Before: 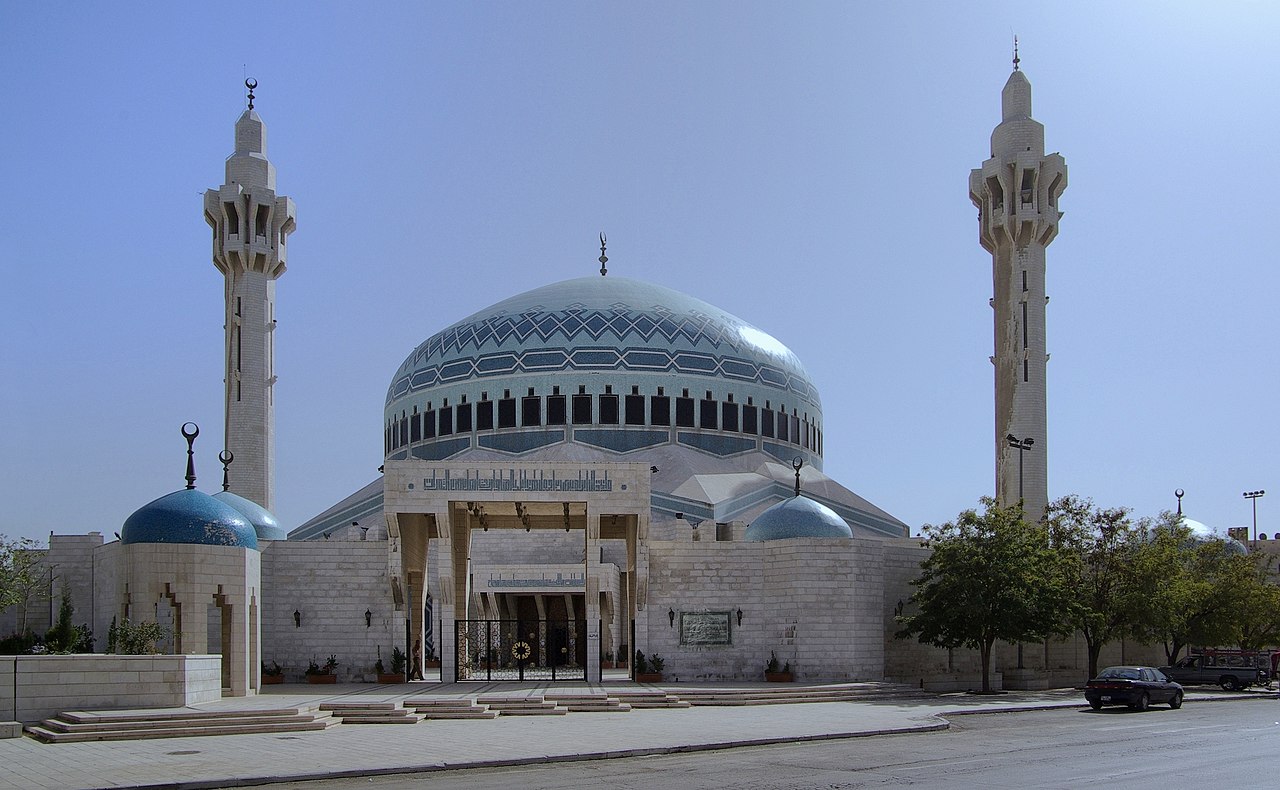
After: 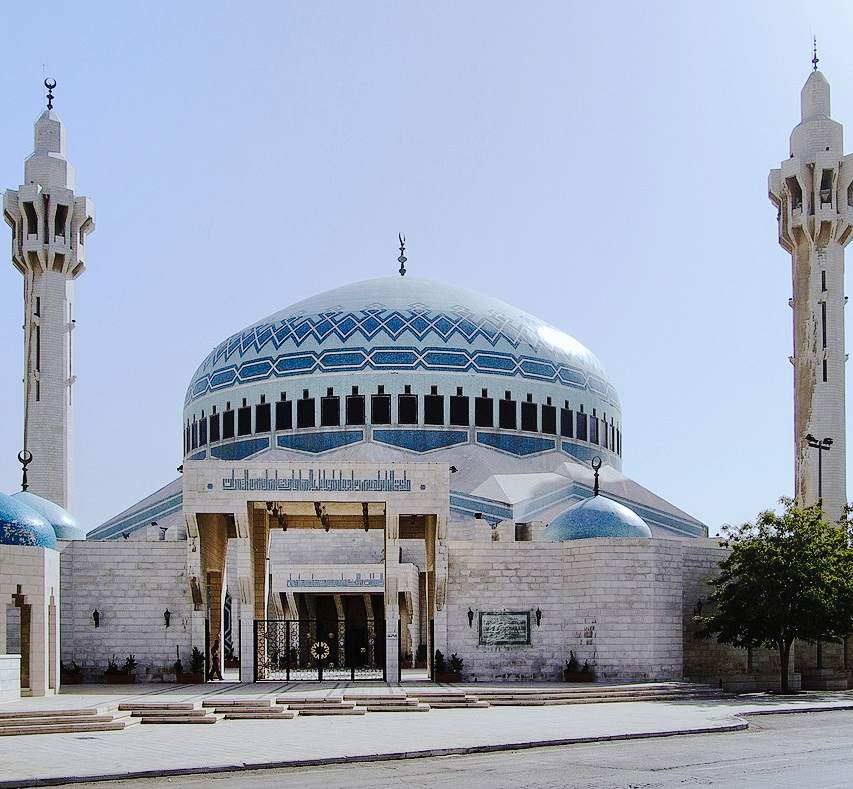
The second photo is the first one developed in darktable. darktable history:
crop and rotate: left 15.754%, right 17.579%
base curve: curves: ch0 [(0, 0) (0.028, 0.03) (0.121, 0.232) (0.46, 0.748) (0.859, 0.968) (1, 1)], preserve colors none
tone curve: curves: ch0 [(0, 0) (0.003, 0.012) (0.011, 0.014) (0.025, 0.02) (0.044, 0.034) (0.069, 0.047) (0.1, 0.063) (0.136, 0.086) (0.177, 0.131) (0.224, 0.183) (0.277, 0.243) (0.335, 0.317) (0.399, 0.403) (0.468, 0.488) (0.543, 0.573) (0.623, 0.649) (0.709, 0.718) (0.801, 0.795) (0.898, 0.872) (1, 1)], preserve colors none
